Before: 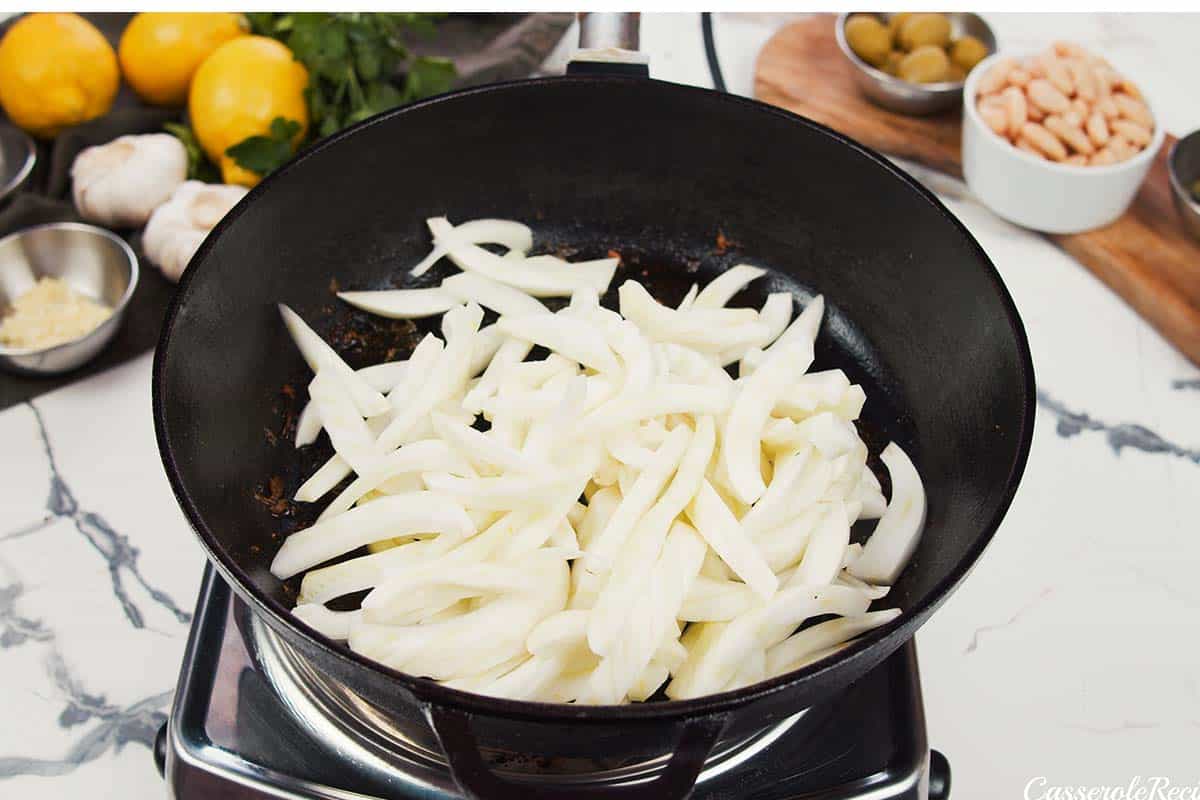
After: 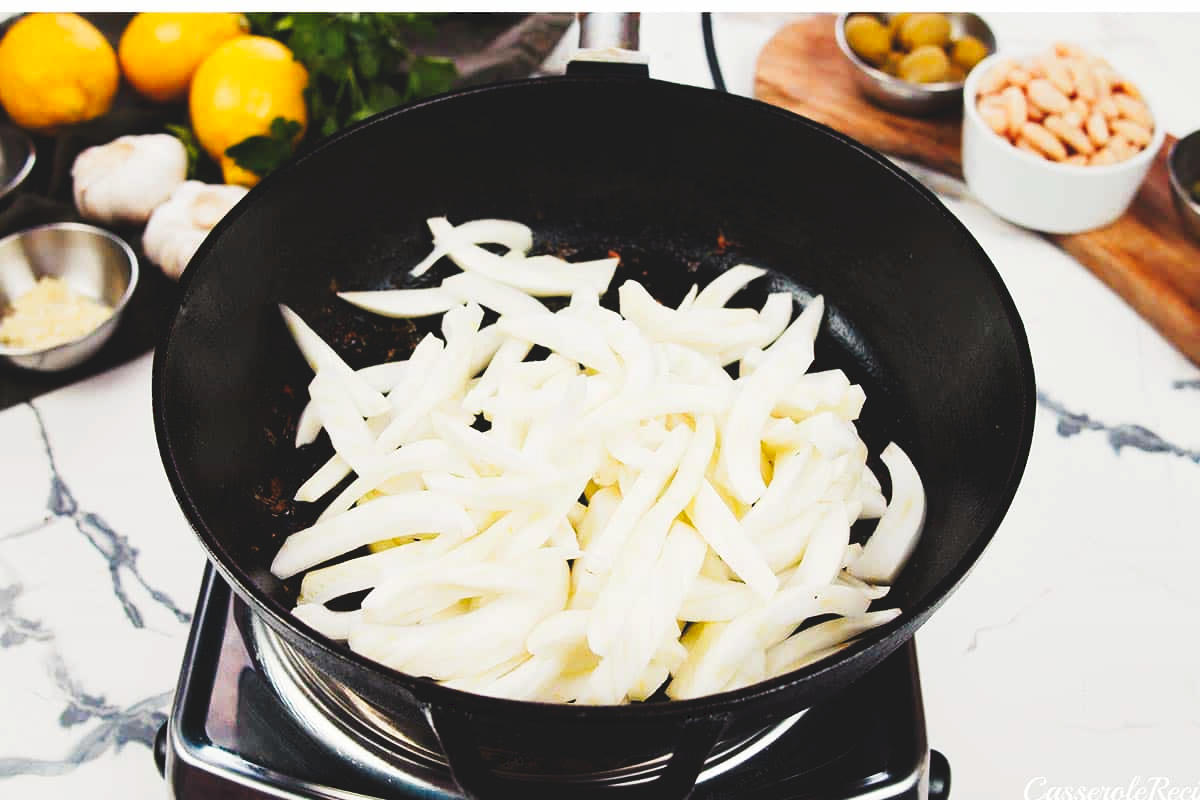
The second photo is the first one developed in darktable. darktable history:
tone curve: curves: ch0 [(0, 0) (0.003, 0.103) (0.011, 0.103) (0.025, 0.105) (0.044, 0.108) (0.069, 0.108) (0.1, 0.111) (0.136, 0.121) (0.177, 0.145) (0.224, 0.174) (0.277, 0.223) (0.335, 0.289) (0.399, 0.374) (0.468, 0.47) (0.543, 0.579) (0.623, 0.687) (0.709, 0.787) (0.801, 0.879) (0.898, 0.942) (1, 1)], preserve colors none
